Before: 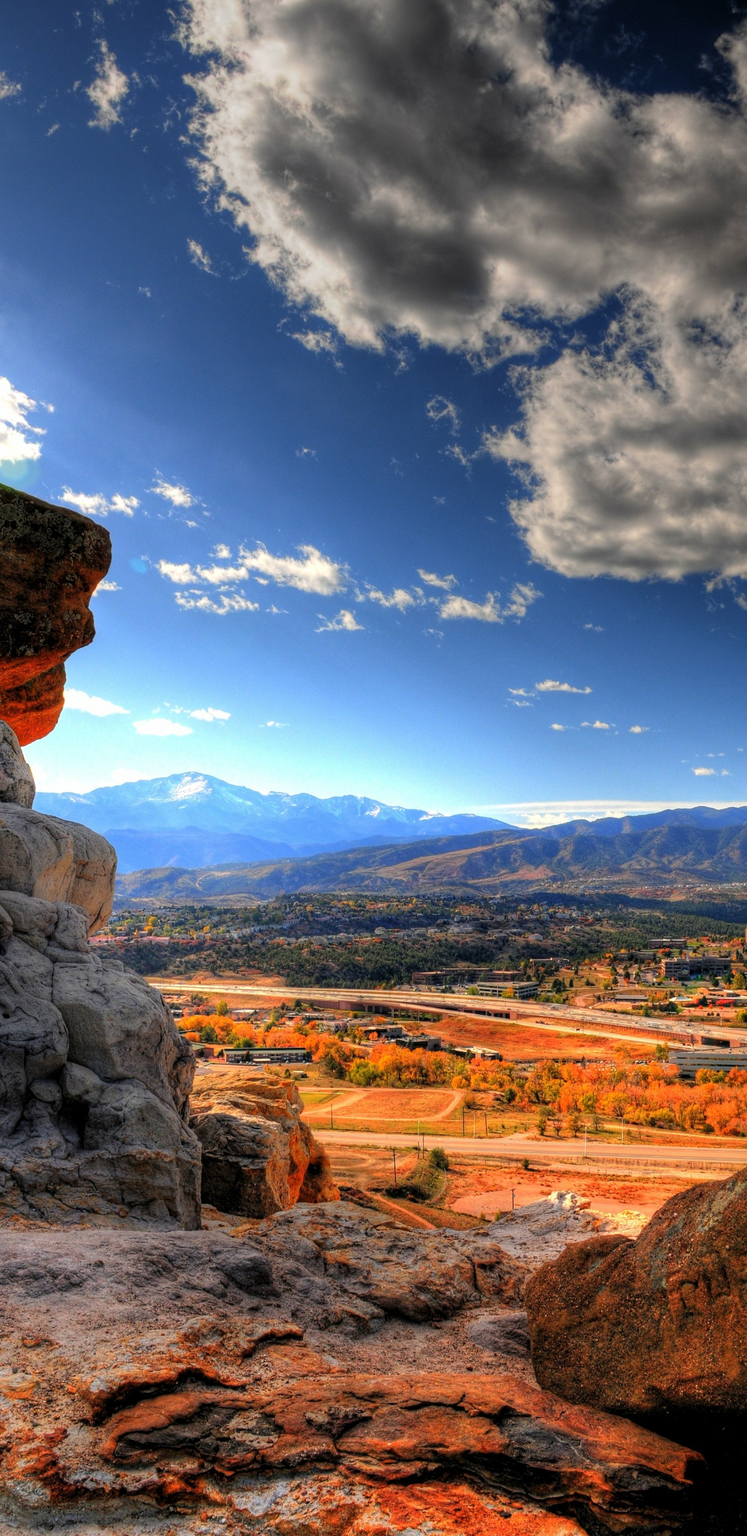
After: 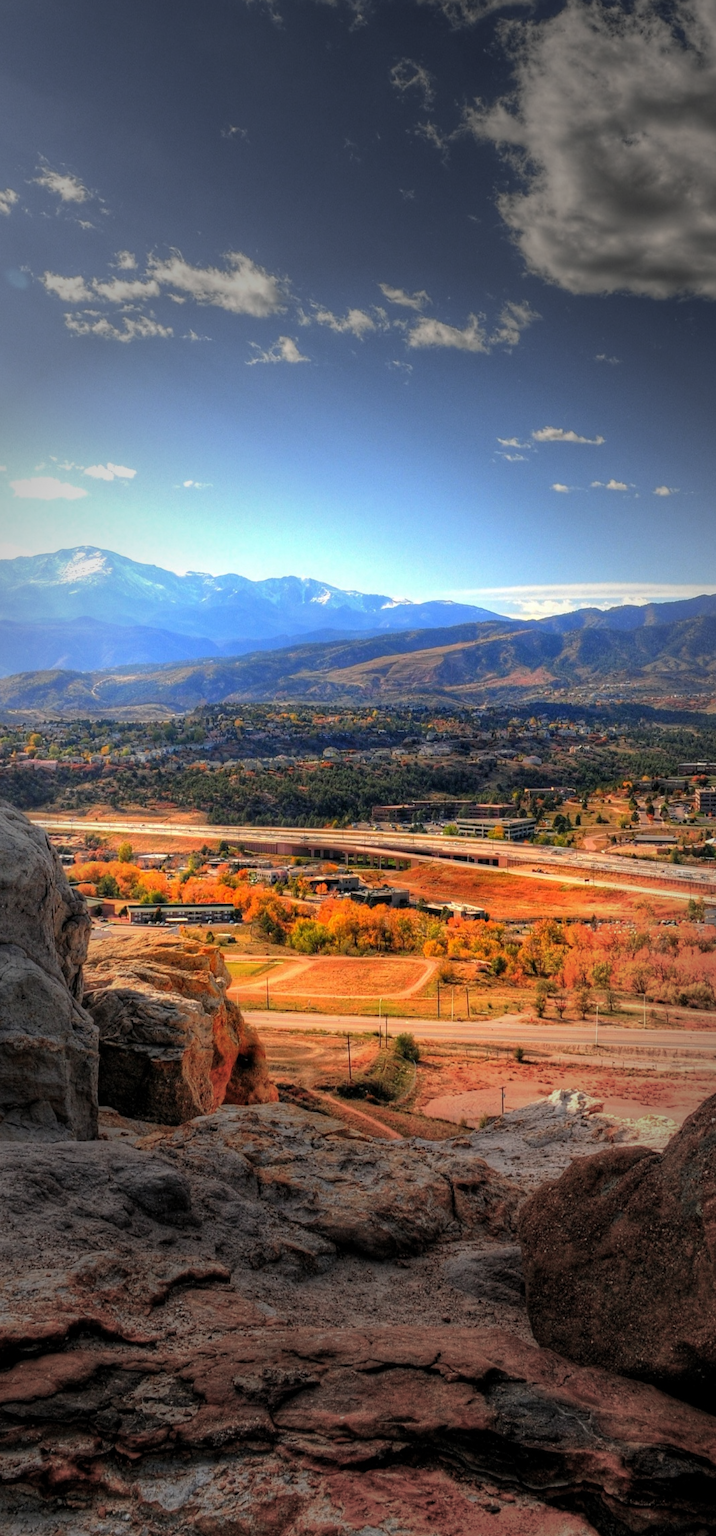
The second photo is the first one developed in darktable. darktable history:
vignetting: fall-off start 31.28%, fall-off radius 34.64%, brightness -0.575
crop: left 16.871%, top 22.857%, right 9.116%
